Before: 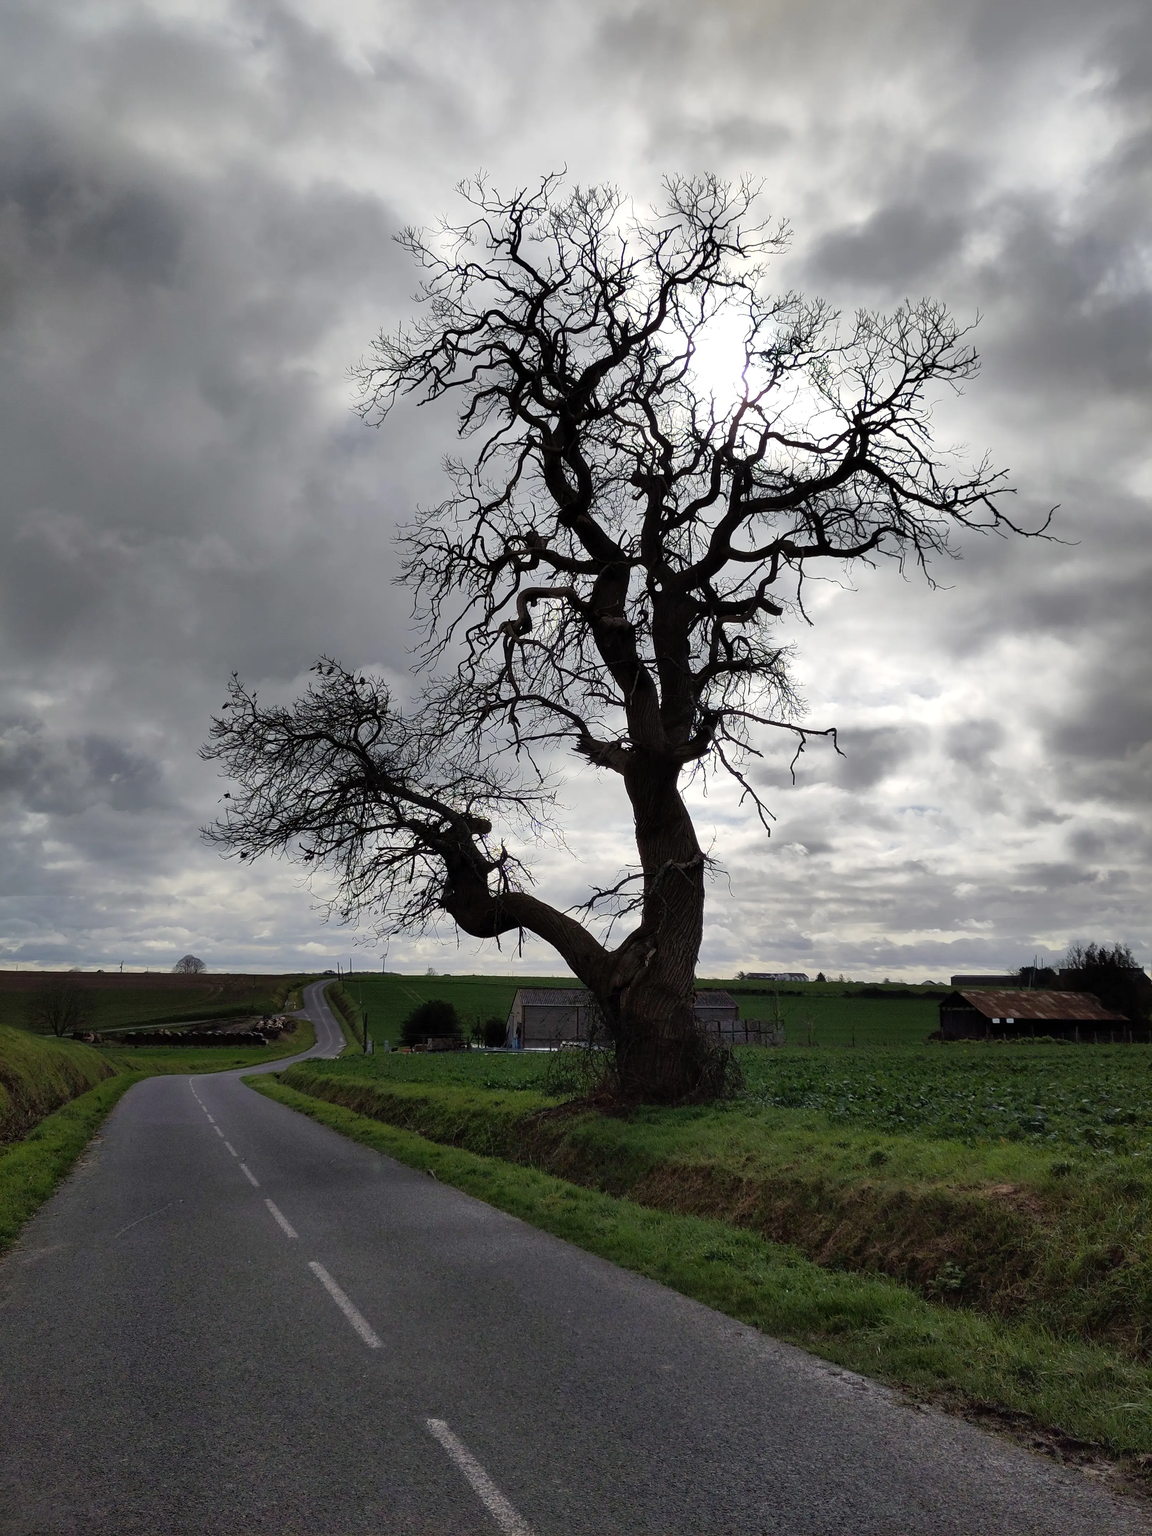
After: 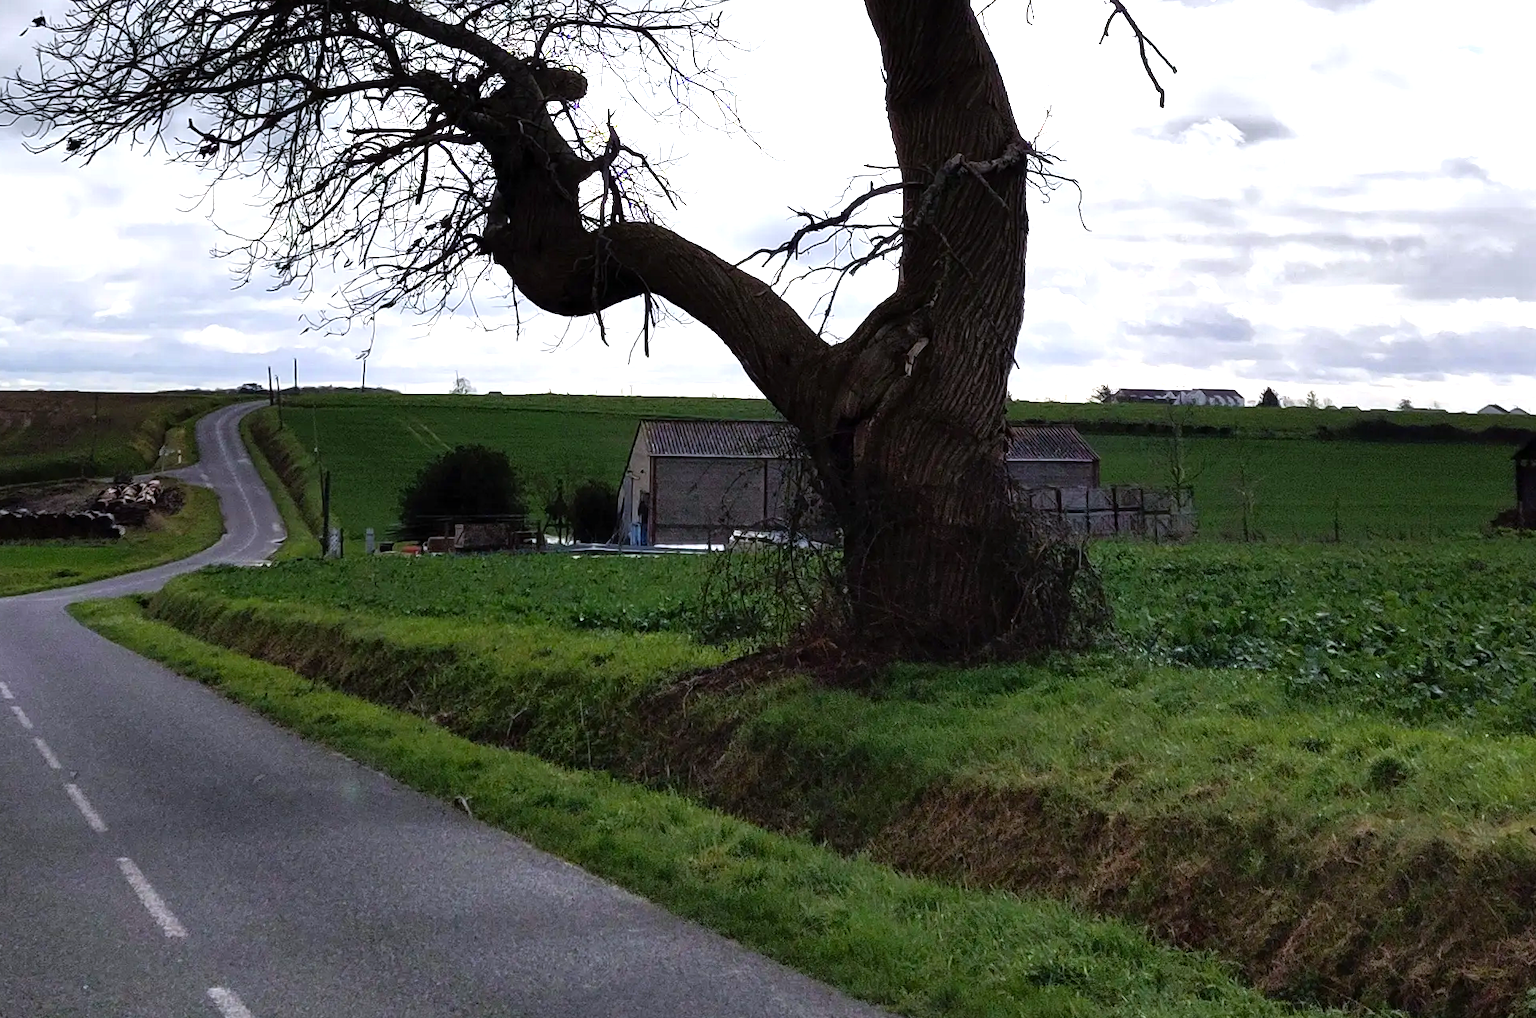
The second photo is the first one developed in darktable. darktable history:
white balance: red 0.984, blue 1.059
contrast brightness saturation: contrast 0.08, saturation 0.02
crop: left 18.091%, top 51.13%, right 17.525%, bottom 16.85%
levels: levels [0, 0.374, 0.749]
